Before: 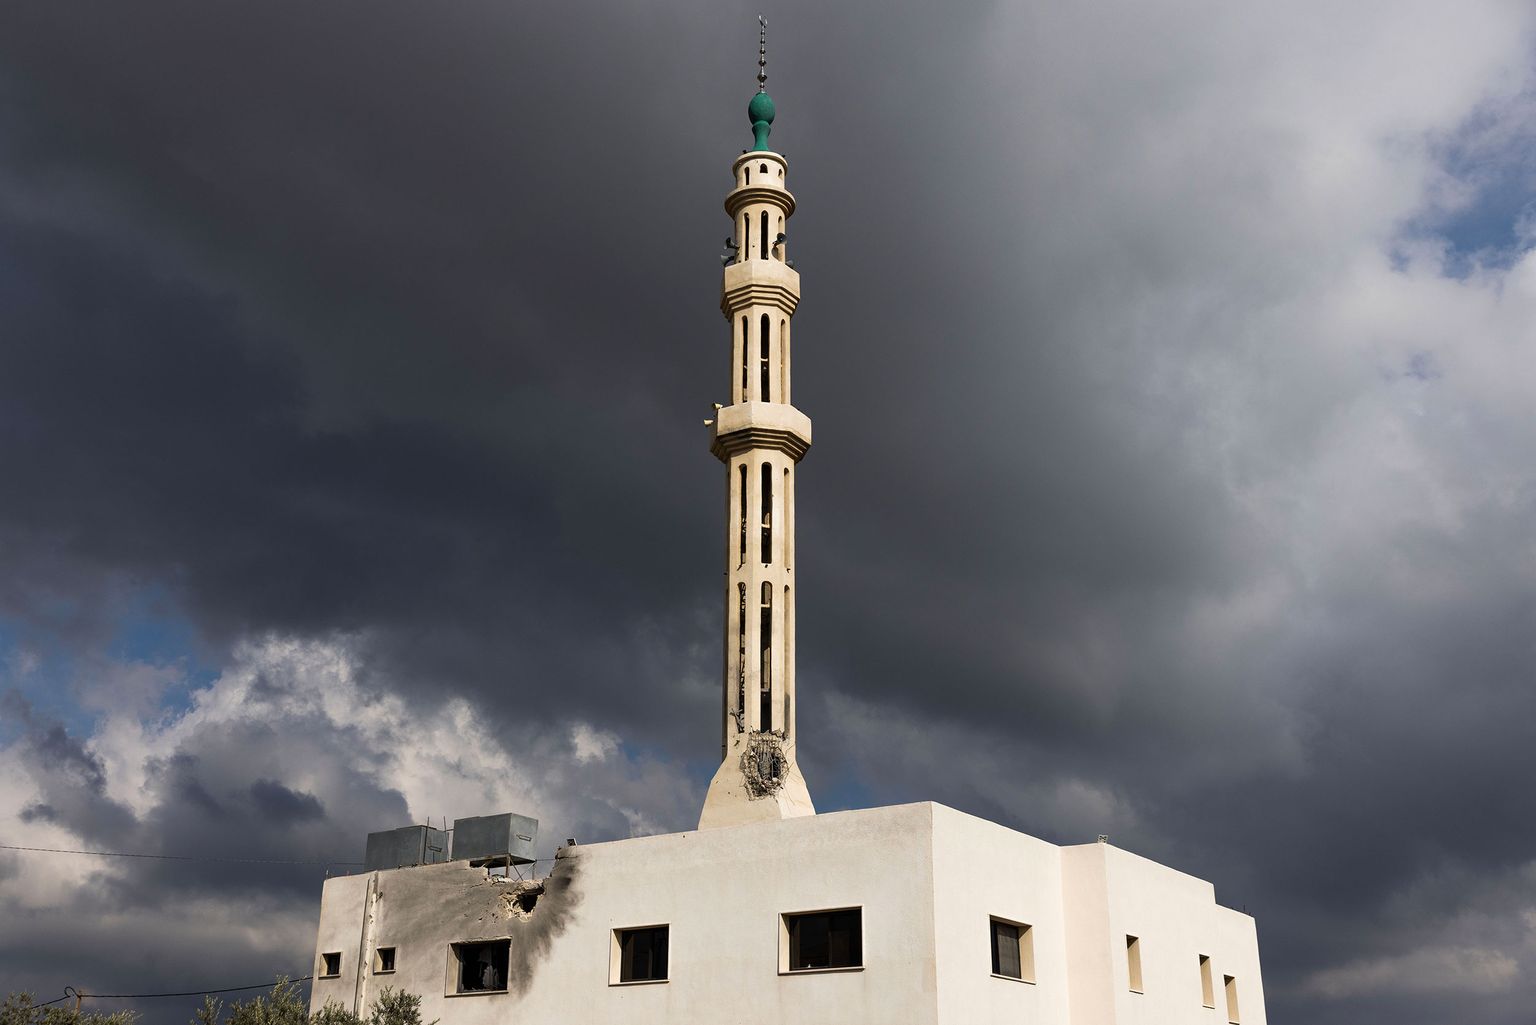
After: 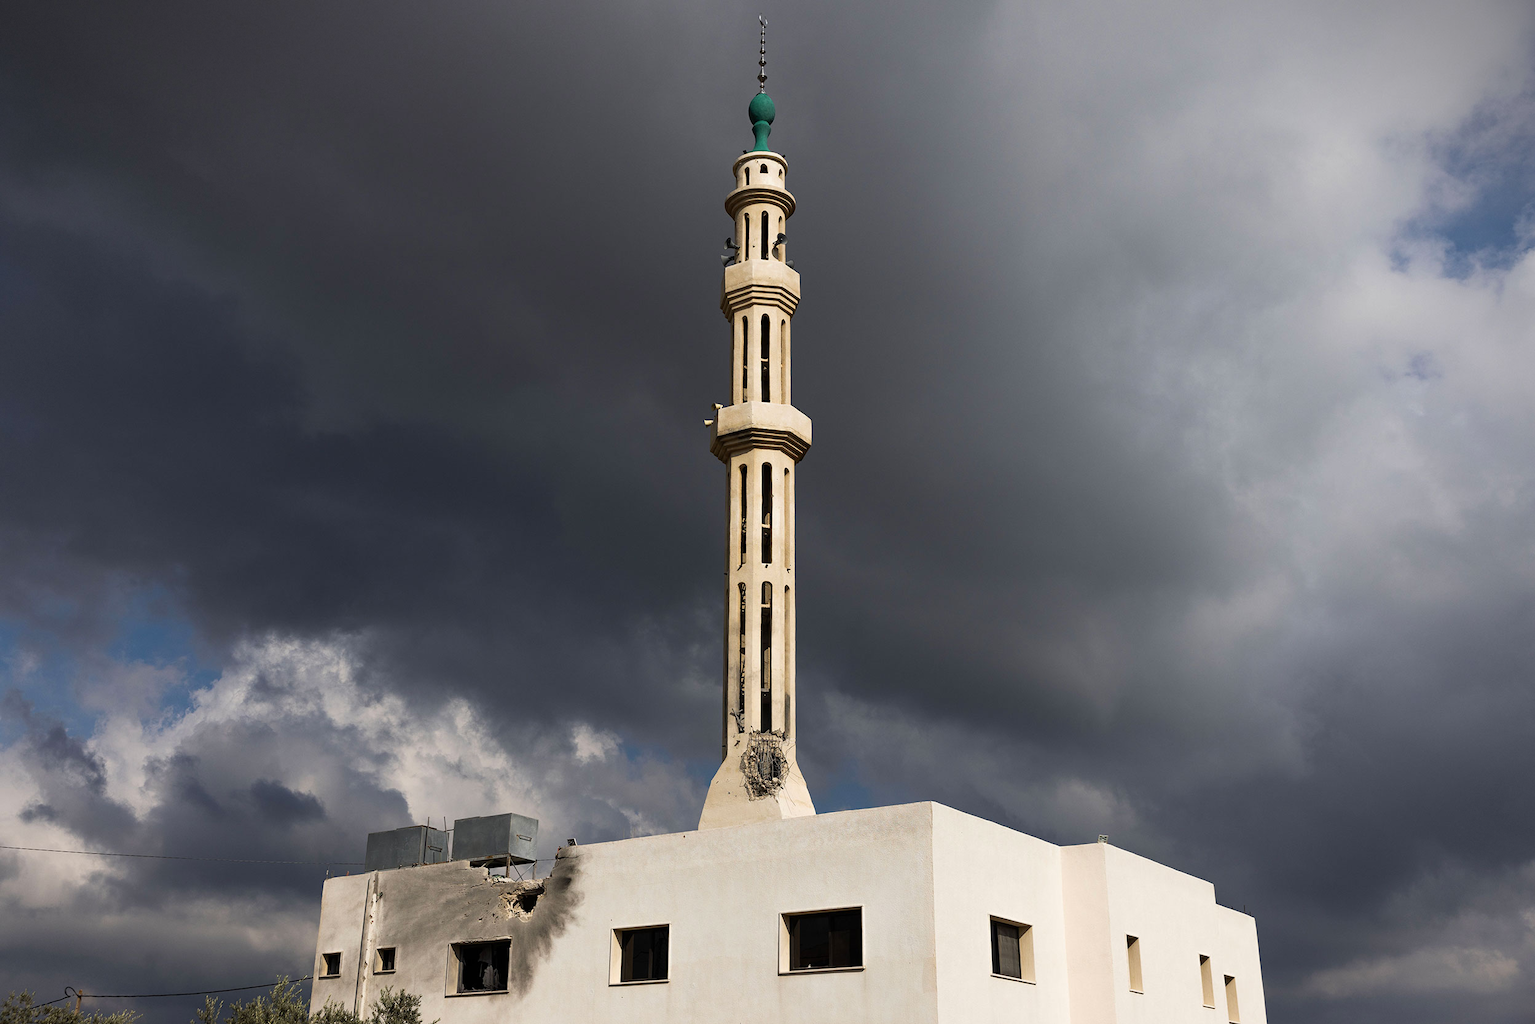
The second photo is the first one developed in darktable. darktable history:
vignetting: fall-off start 97.2%, saturation 0.002, center (-0.028, 0.24), width/height ratio 1.186, dithering 8-bit output
